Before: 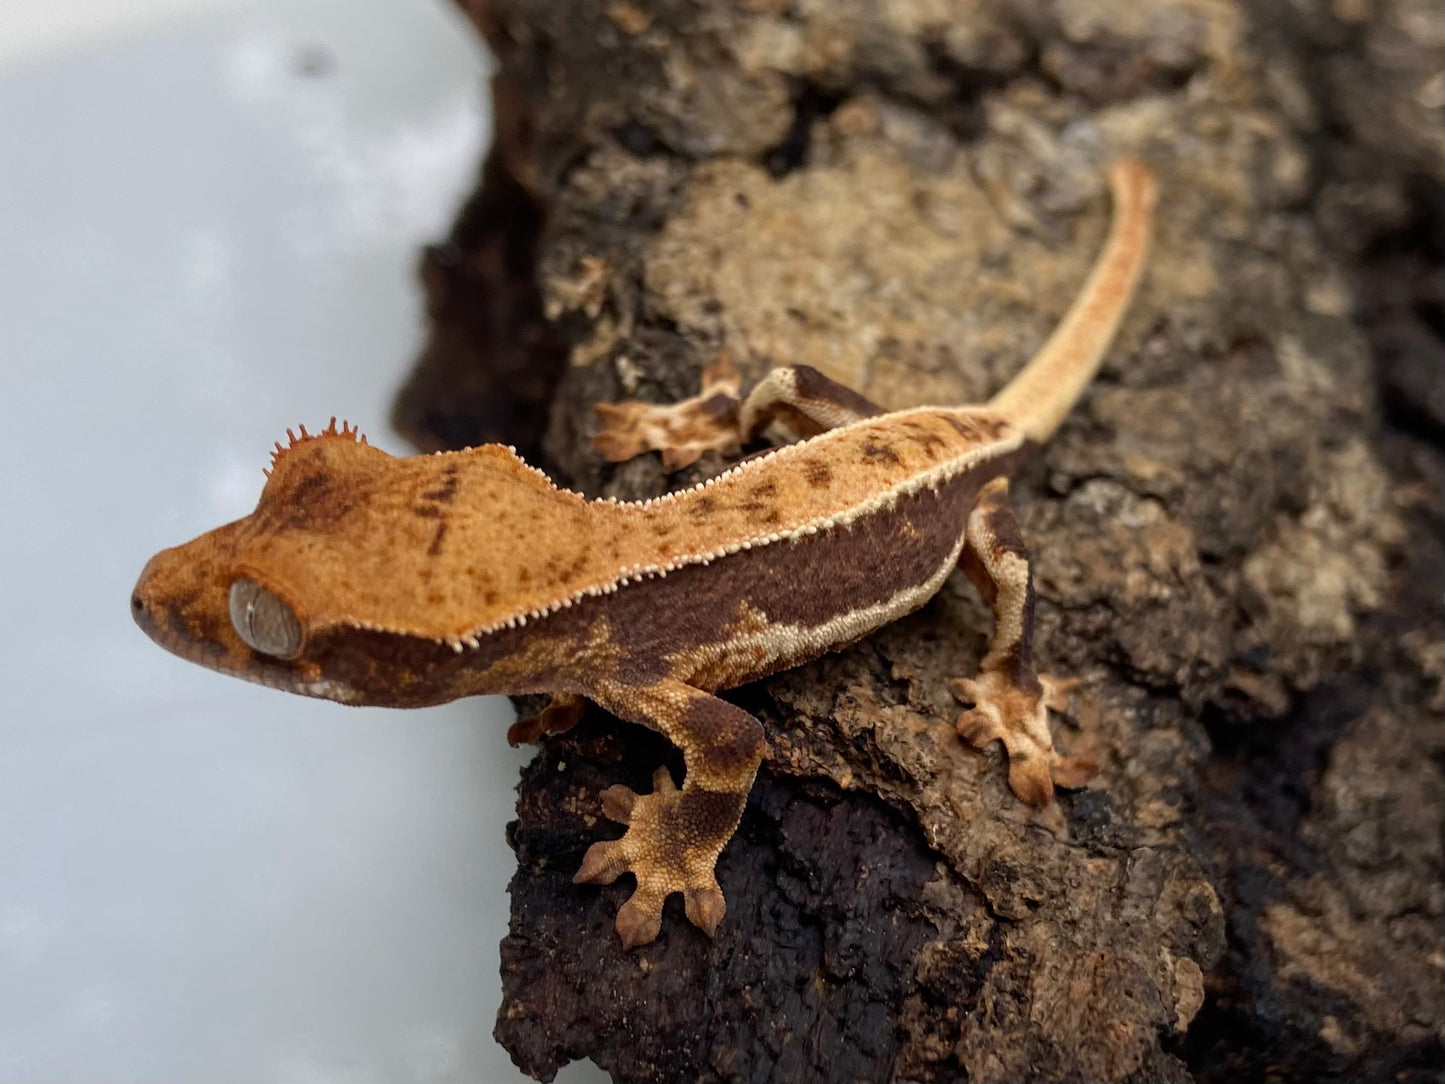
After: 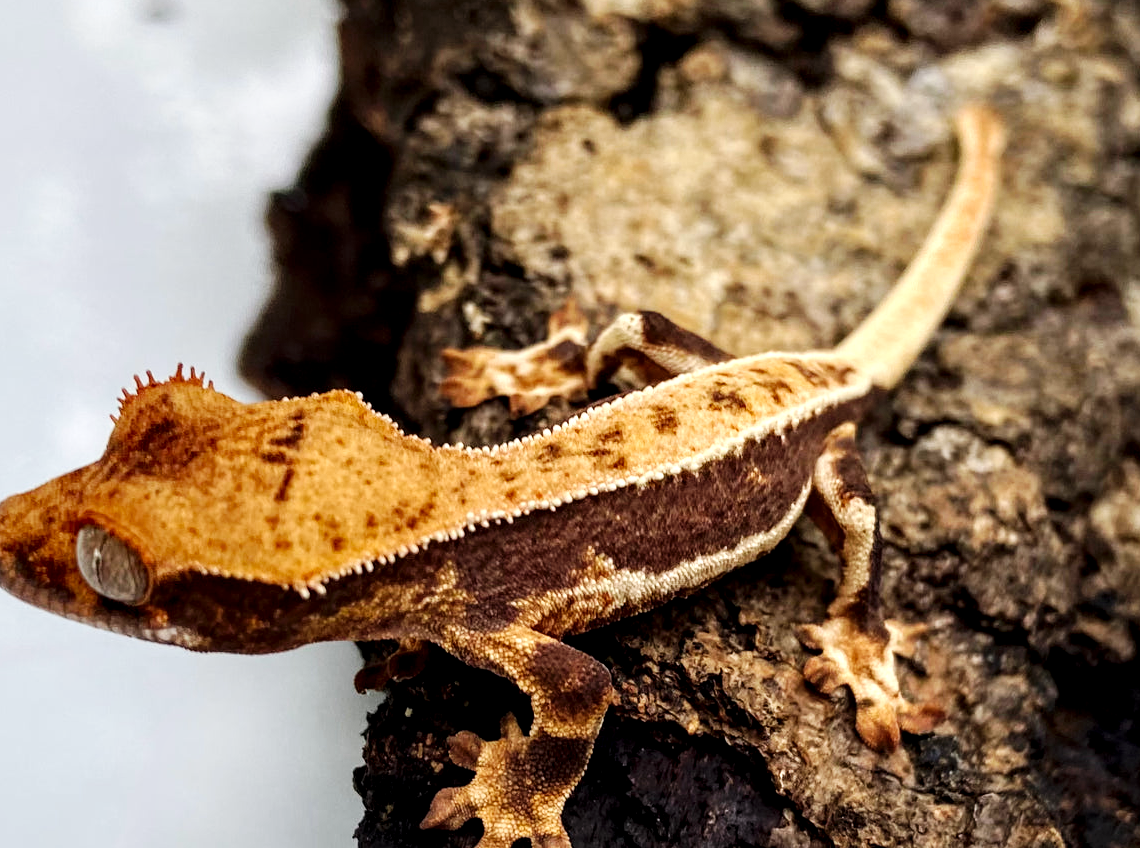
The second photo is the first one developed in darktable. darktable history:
local contrast: detail 134%, midtone range 0.744
base curve: curves: ch0 [(0, 0) (0.032, 0.025) (0.121, 0.166) (0.206, 0.329) (0.605, 0.79) (1, 1)], preserve colors none
crop and rotate: left 10.604%, top 5.053%, right 10.435%, bottom 16.684%
